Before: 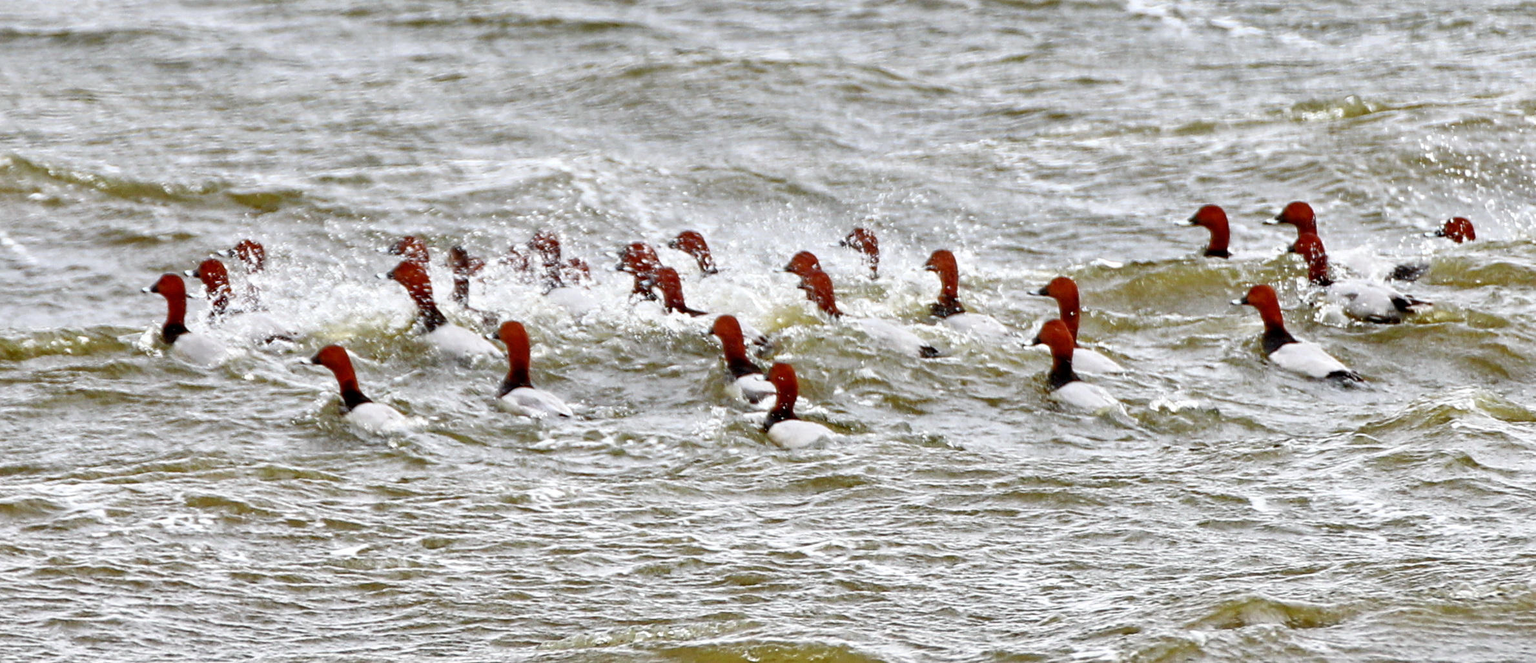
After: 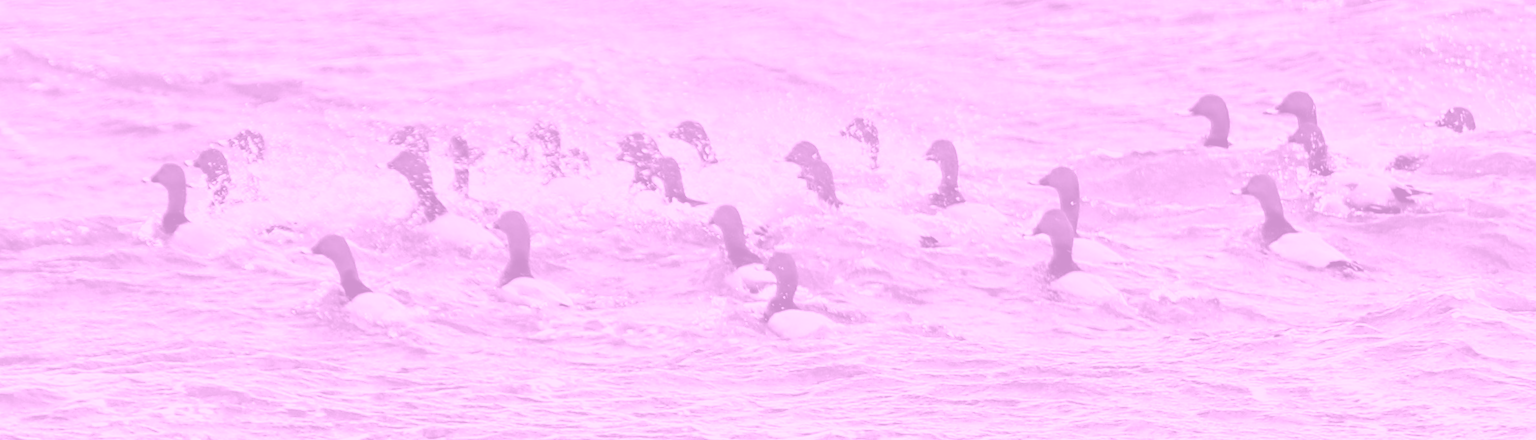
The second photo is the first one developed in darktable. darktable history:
graduated density: on, module defaults
crop: top 16.727%, bottom 16.727%
colorize: hue 331.2°, saturation 75%, source mix 30.28%, lightness 70.52%, version 1
tone equalizer: on, module defaults
contrast brightness saturation: saturation 0.13
